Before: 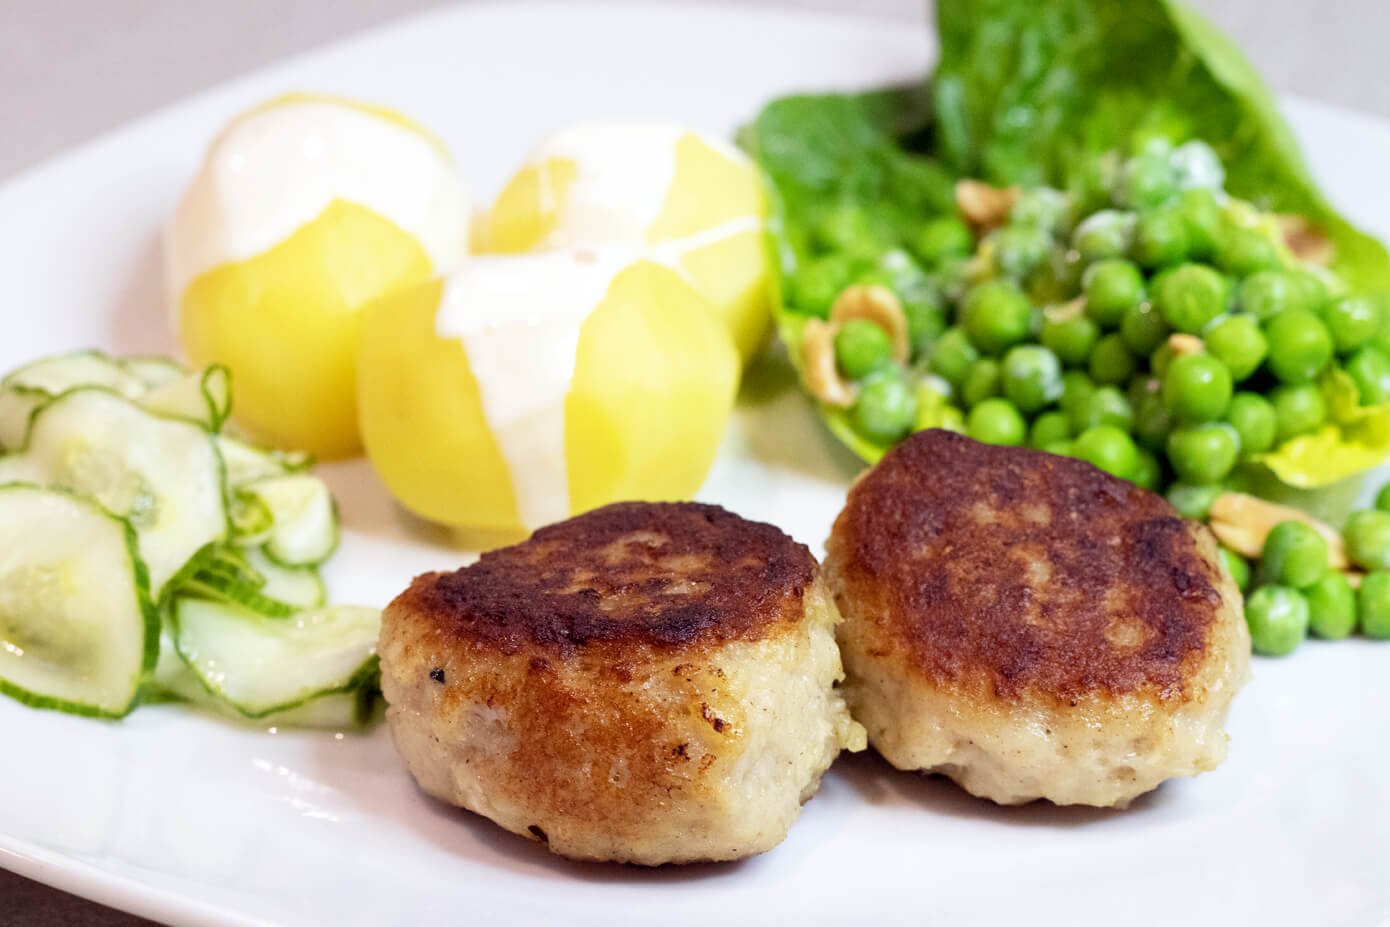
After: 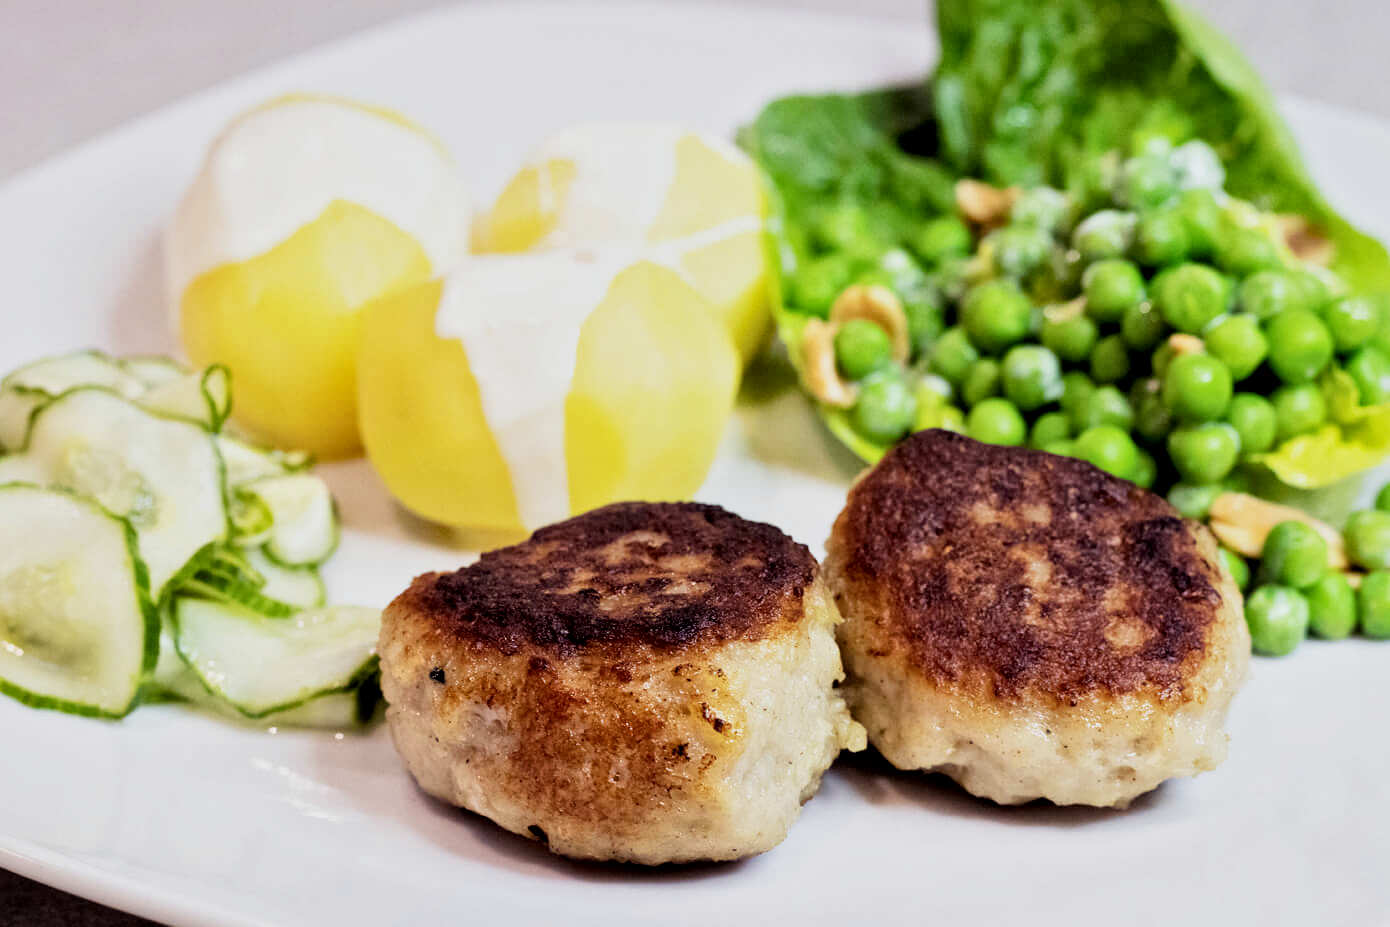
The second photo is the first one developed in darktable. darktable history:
local contrast: mode bilateral grid, contrast 20, coarseness 20, detail 150%, midtone range 0.2
exposure: exposure -0.041 EV, compensate highlight preservation false
filmic rgb: black relative exposure -5 EV, hardness 2.88, contrast 1.3, highlights saturation mix -30%
